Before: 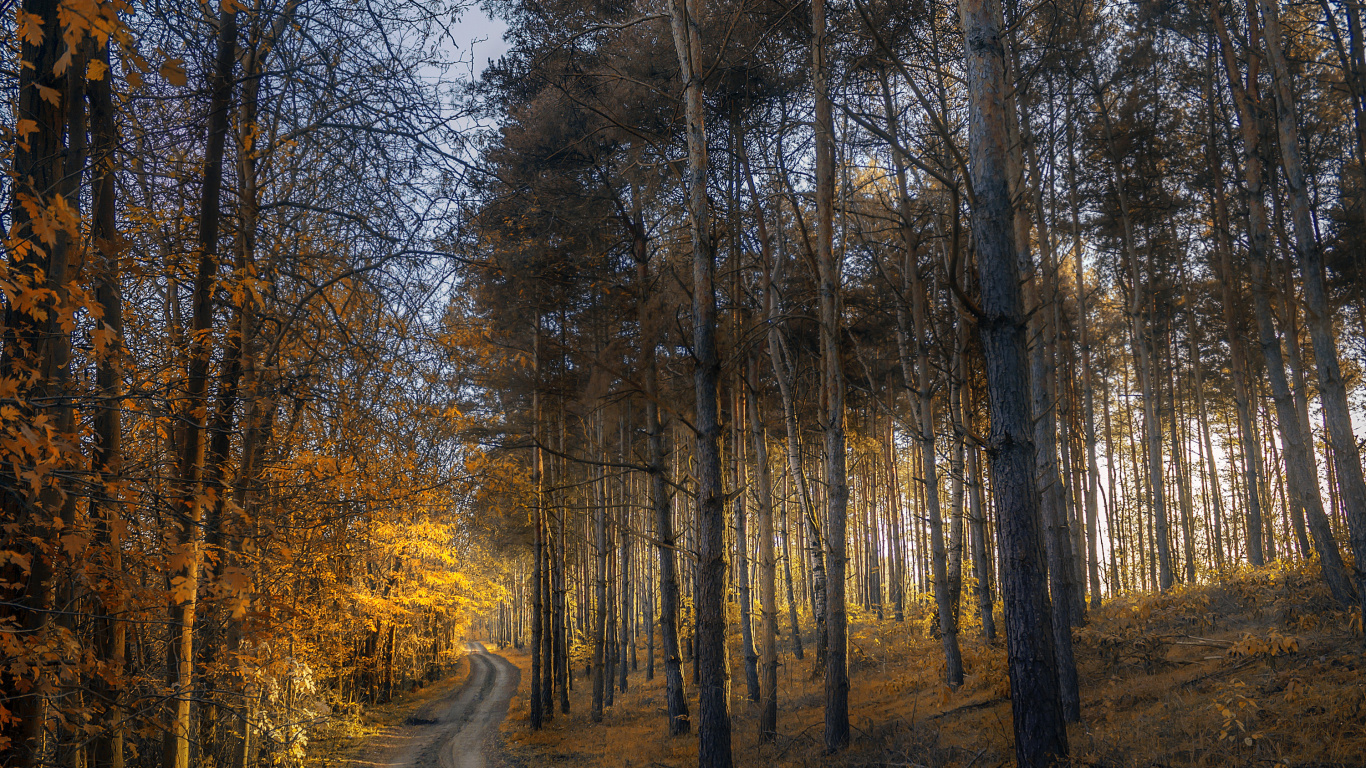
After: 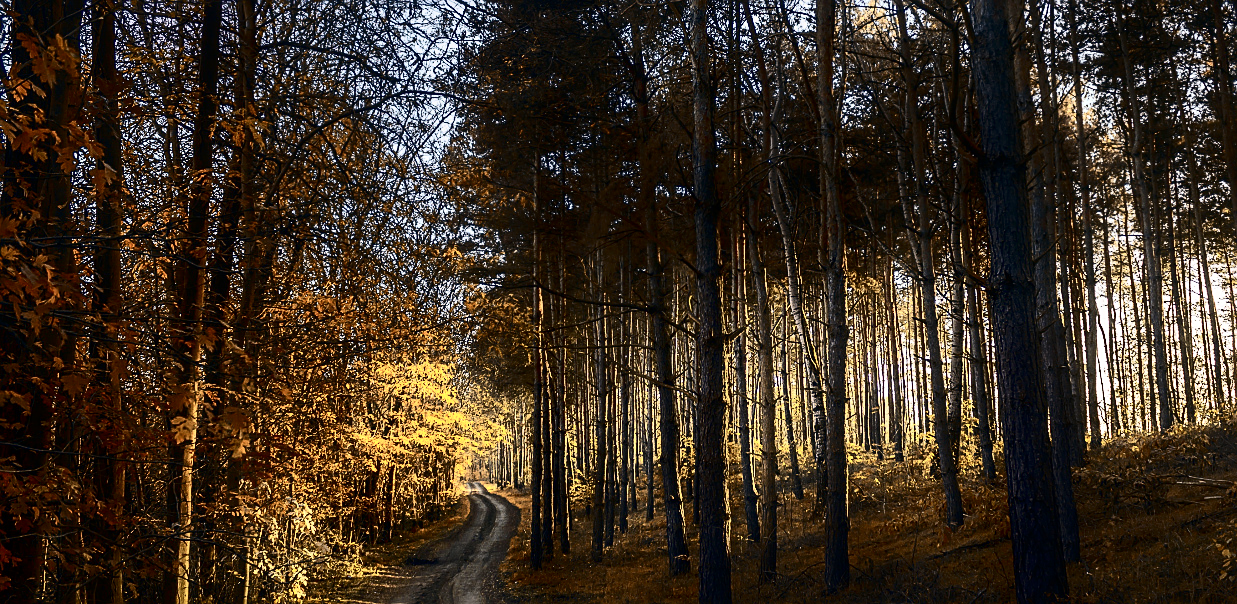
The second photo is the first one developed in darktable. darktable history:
crop: top 20.916%, right 9.437%, bottom 0.316%
contrast brightness saturation: contrast 0.5, saturation -0.1
sharpen: on, module defaults
